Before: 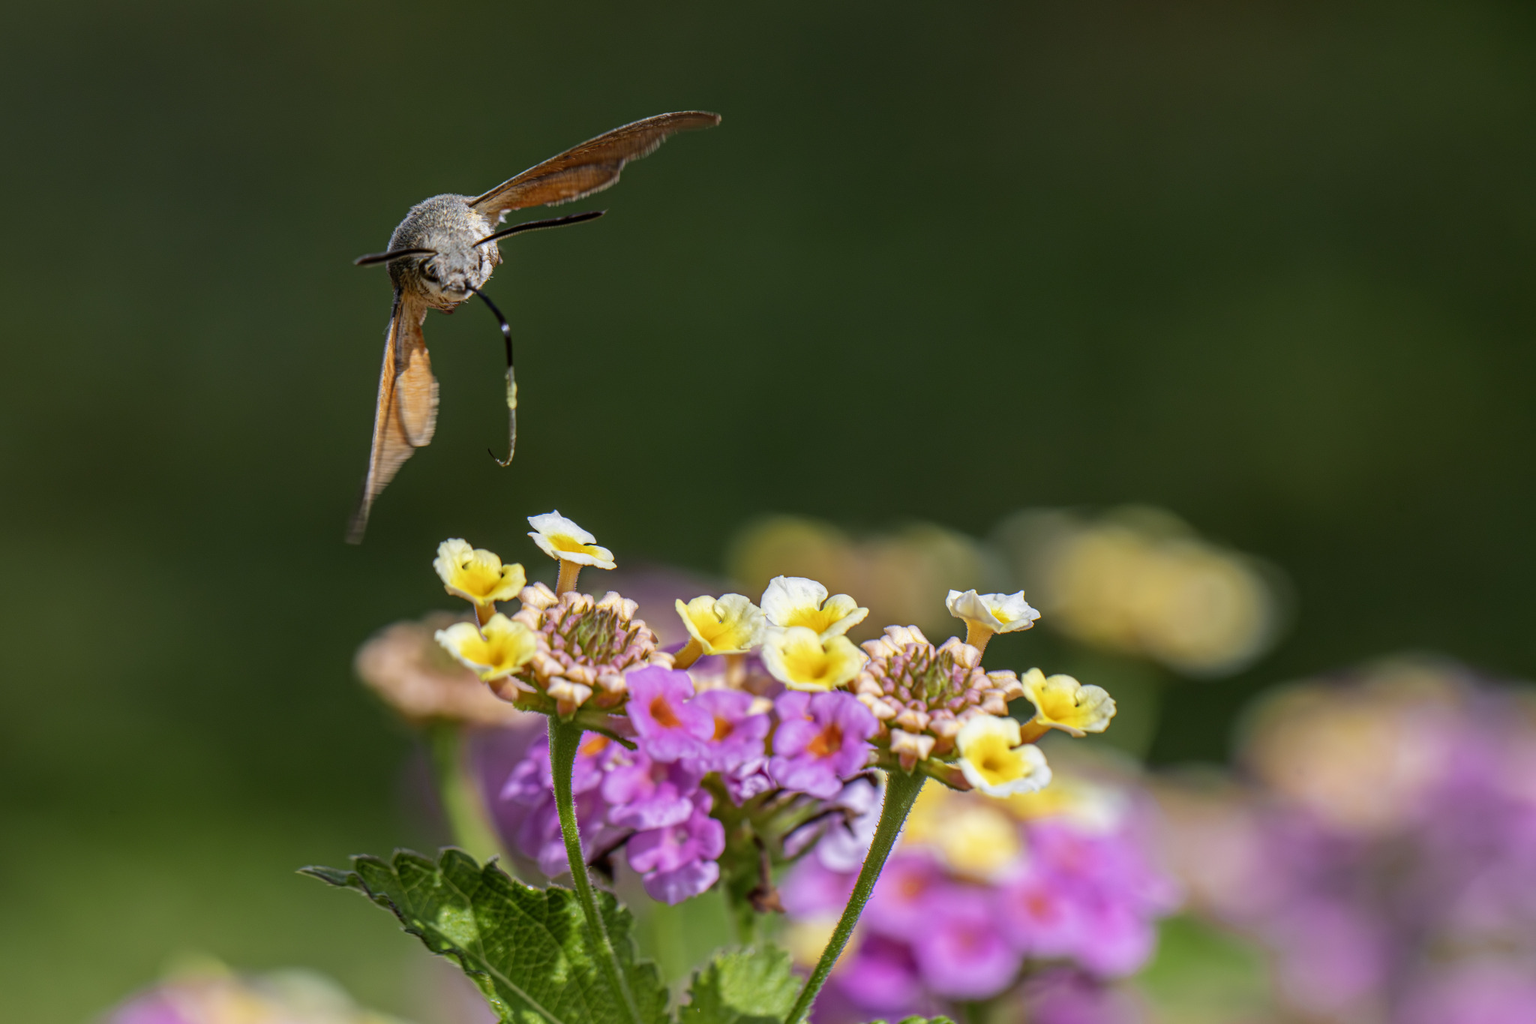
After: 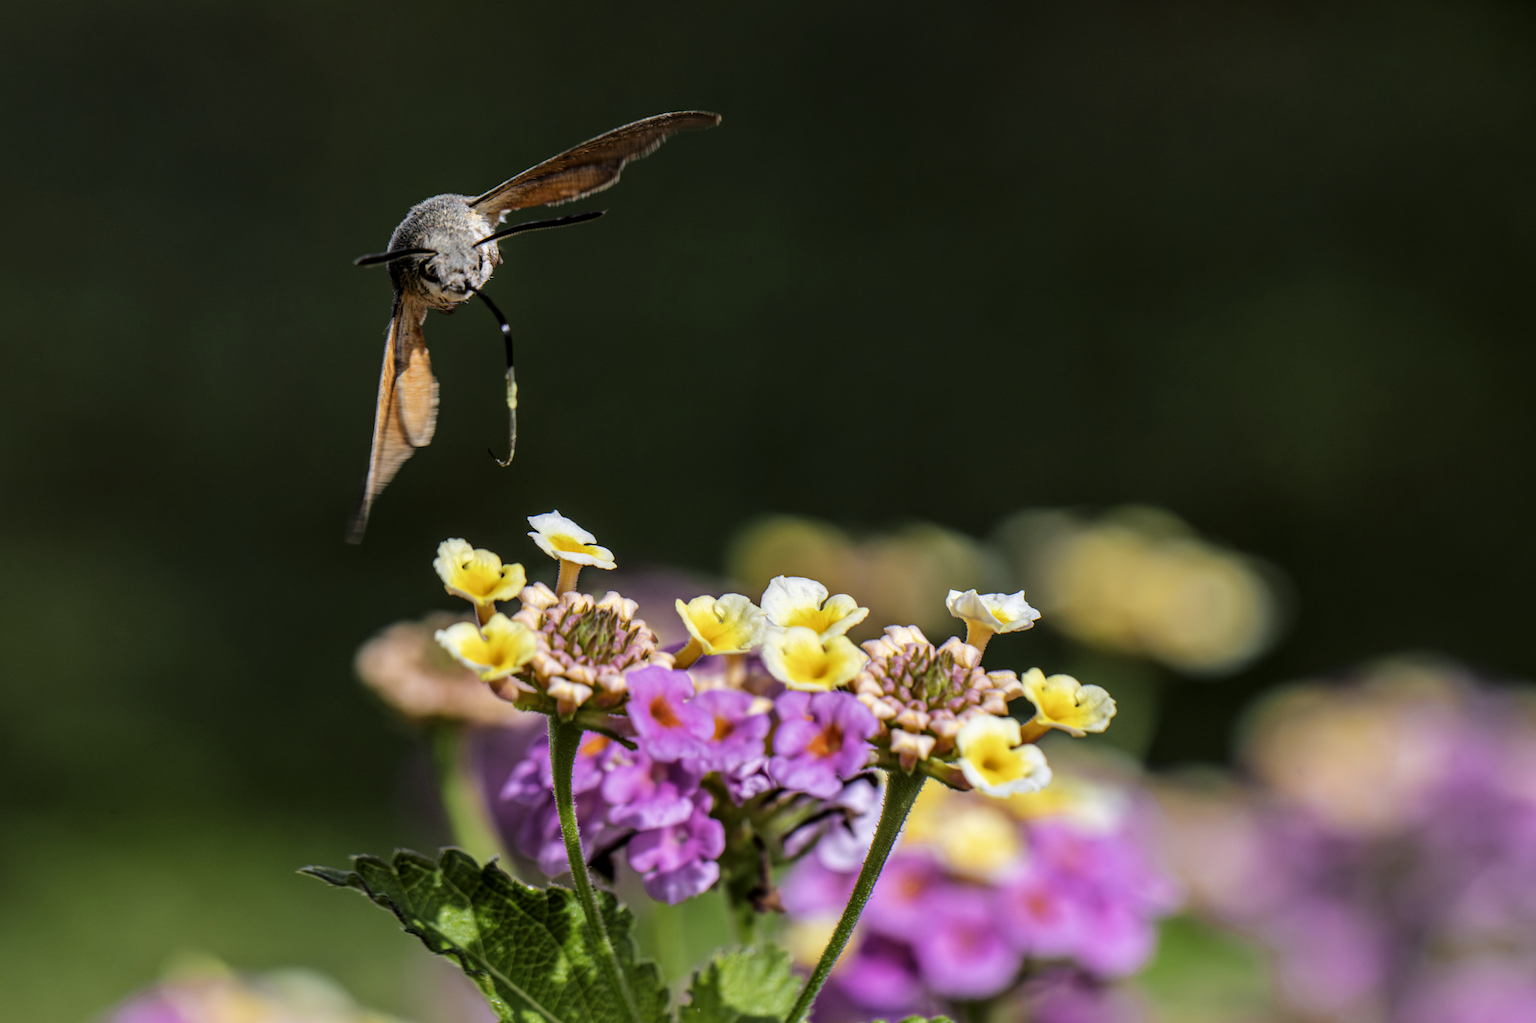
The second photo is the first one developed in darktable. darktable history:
contrast equalizer: y [[0.513, 0.565, 0.608, 0.562, 0.512, 0.5], [0.5 ×6], [0.5, 0.5, 0.5, 0.528, 0.598, 0.658], [0 ×6], [0 ×6]], mix 0.307
tone curve: curves: ch0 [(0, 0) (0.068, 0.012) (0.183, 0.089) (0.341, 0.283) (0.547, 0.532) (0.828, 0.815) (1, 0.983)]; ch1 [(0, 0) (0.23, 0.166) (0.34, 0.308) (0.371, 0.337) (0.429, 0.411) (0.477, 0.462) (0.499, 0.498) (0.529, 0.537) (0.559, 0.582) (0.743, 0.798) (1, 1)]; ch2 [(0, 0) (0.431, 0.414) (0.498, 0.503) (0.524, 0.528) (0.568, 0.546) (0.6, 0.597) (0.634, 0.645) (0.728, 0.742) (1, 1)], color space Lab, linked channels, preserve colors none
